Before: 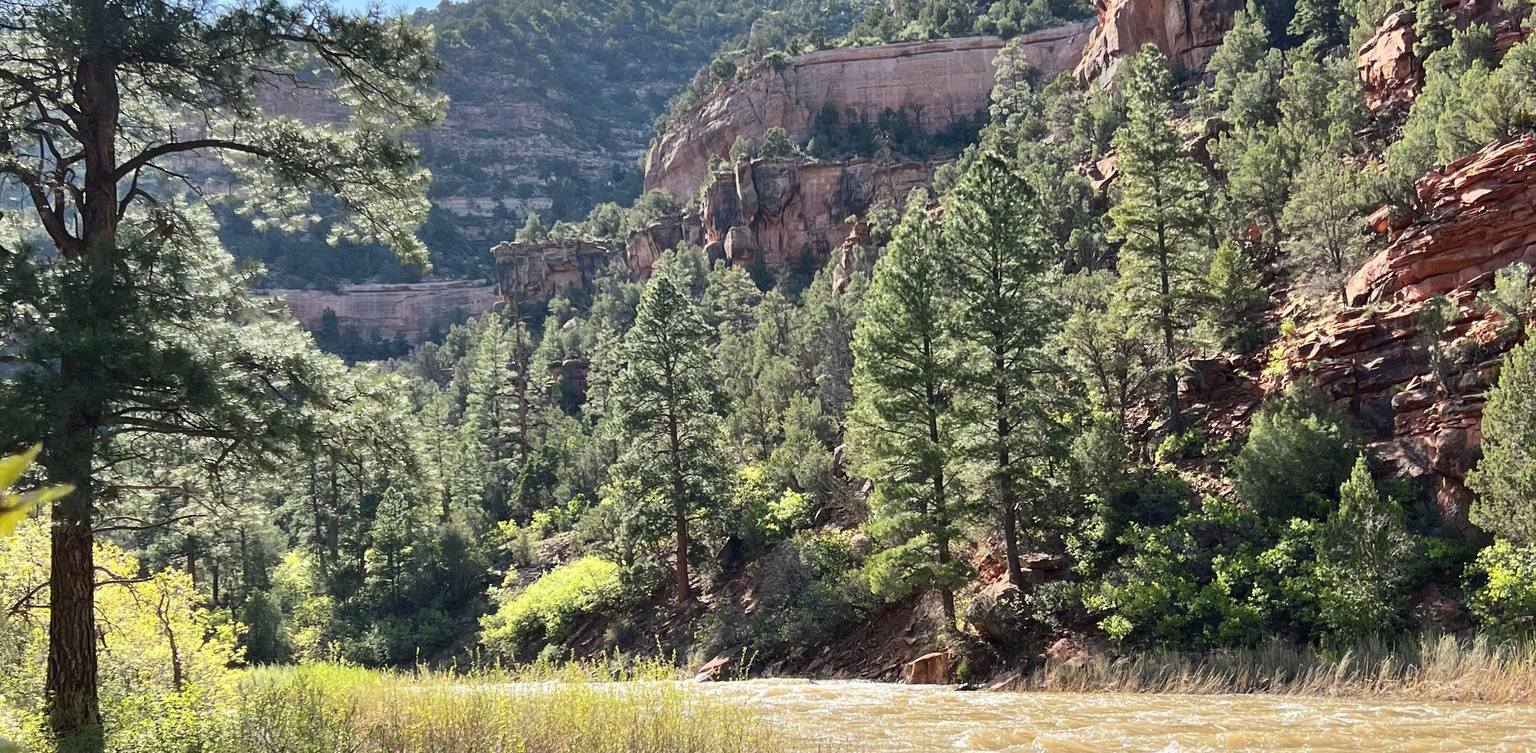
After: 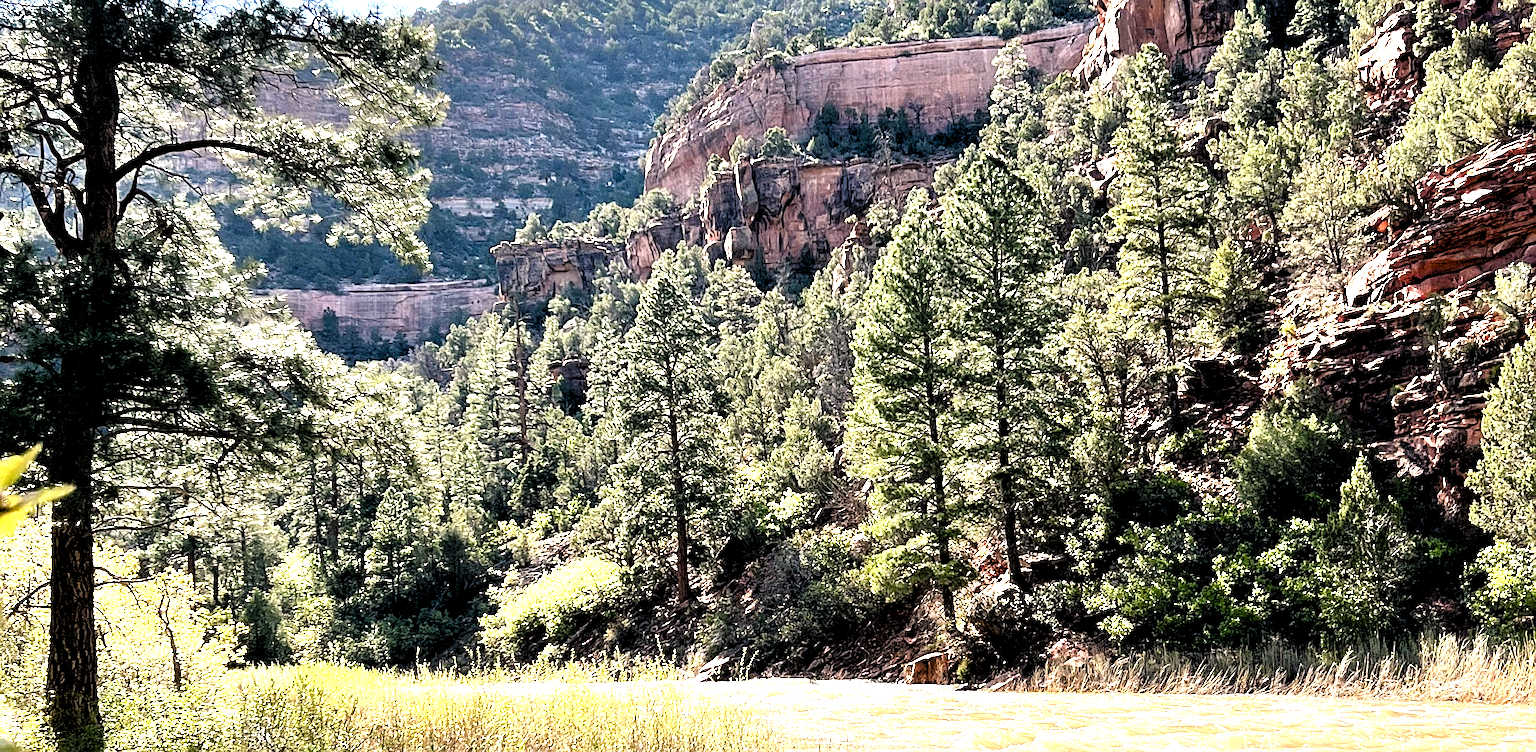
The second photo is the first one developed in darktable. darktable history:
color balance rgb: shadows lift › chroma 1%, shadows lift › hue 217.2°, power › hue 310.8°, highlights gain › chroma 2%, highlights gain › hue 44.4°, global offset › luminance 0.25%, global offset › hue 171.6°, perceptual saturation grading › global saturation 14.09%, perceptual saturation grading › highlights -30%, perceptual saturation grading › shadows 50.67%, global vibrance 25%, contrast 20%
sharpen: on, module defaults
rgb levels: levels [[0.034, 0.472, 0.904], [0, 0.5, 1], [0, 0.5, 1]]
exposure: exposure 0.661 EV, compensate highlight preservation false
